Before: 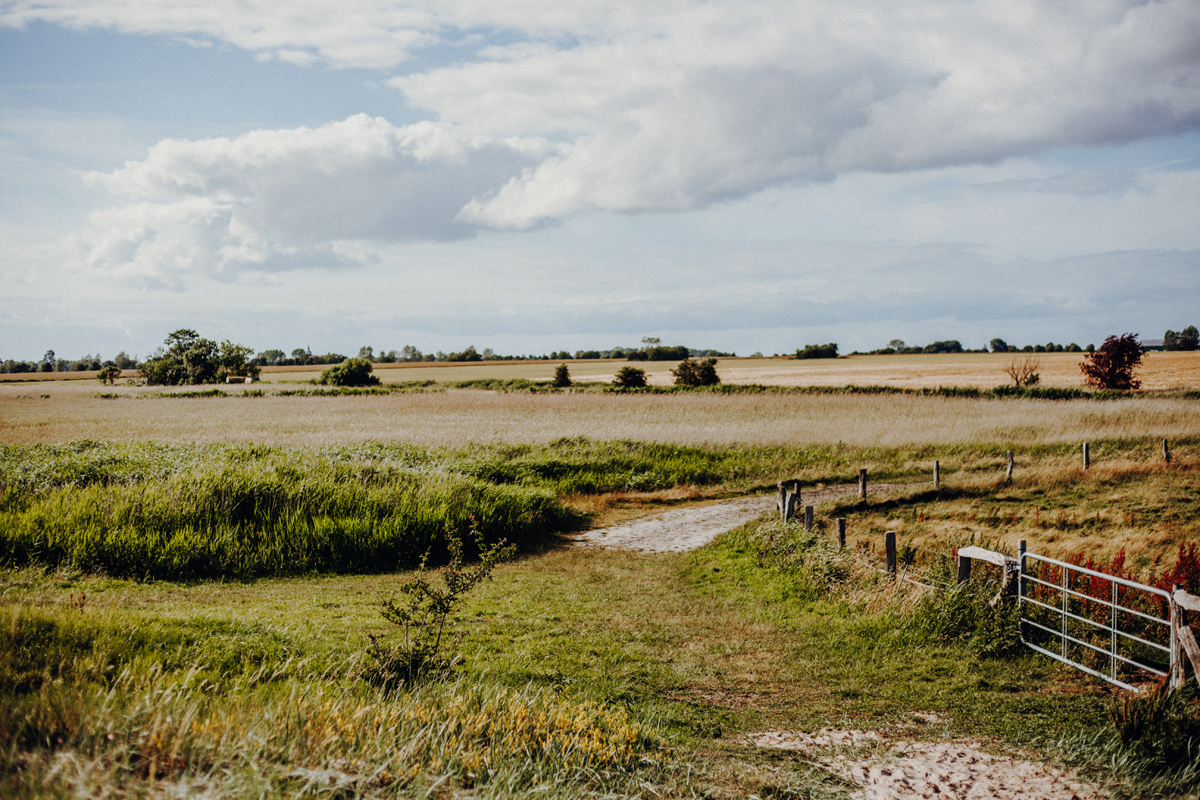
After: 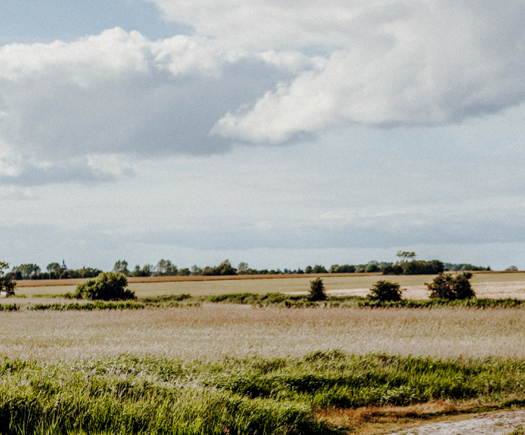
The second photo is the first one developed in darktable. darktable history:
local contrast: on, module defaults
crop: left 20.436%, top 10.792%, right 35.739%, bottom 34.736%
